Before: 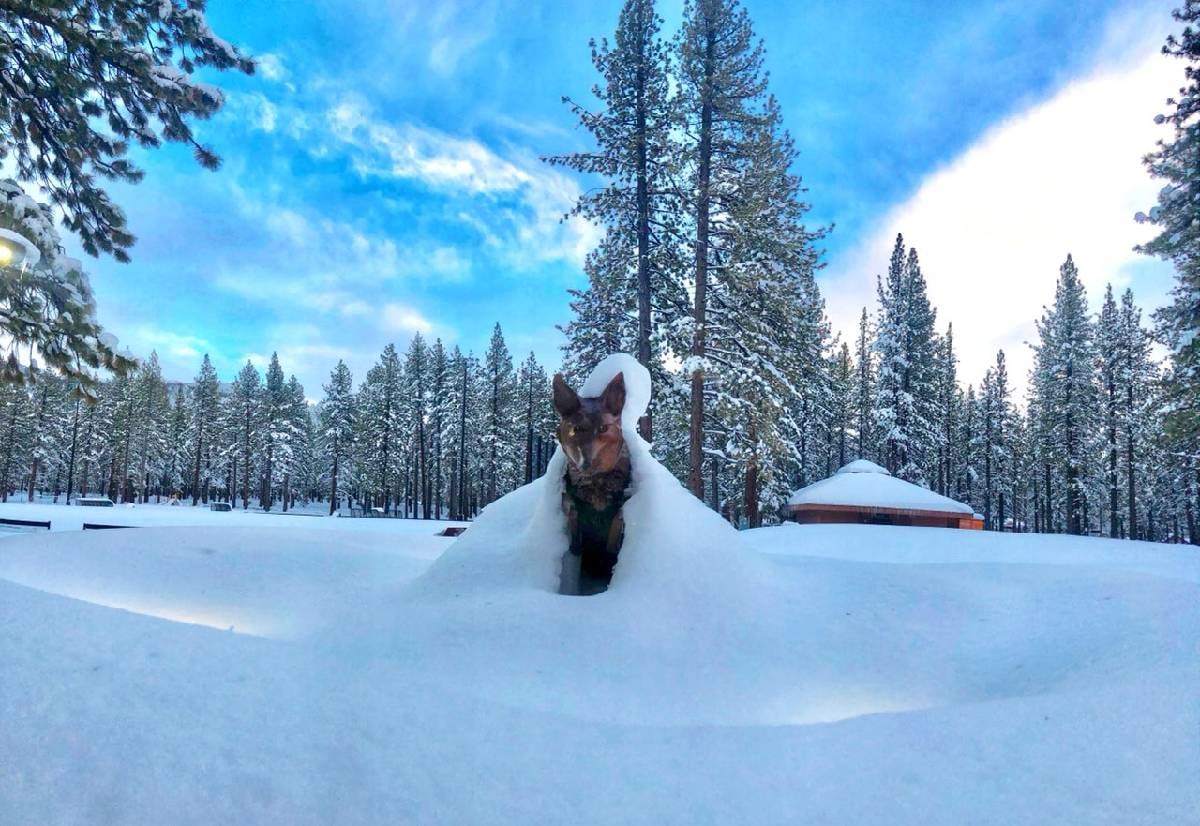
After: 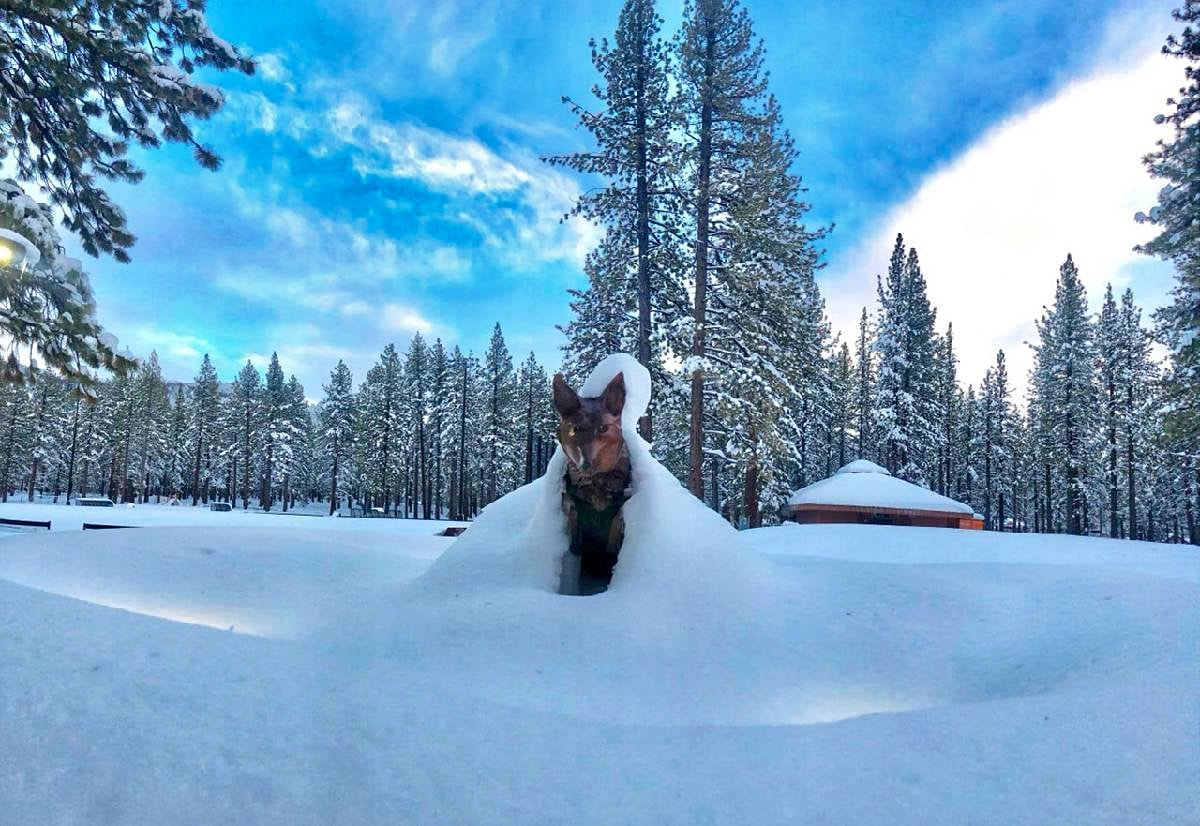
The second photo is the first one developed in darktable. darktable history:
shadows and highlights: low approximation 0.01, soften with gaussian
sharpen: amount 0.208
